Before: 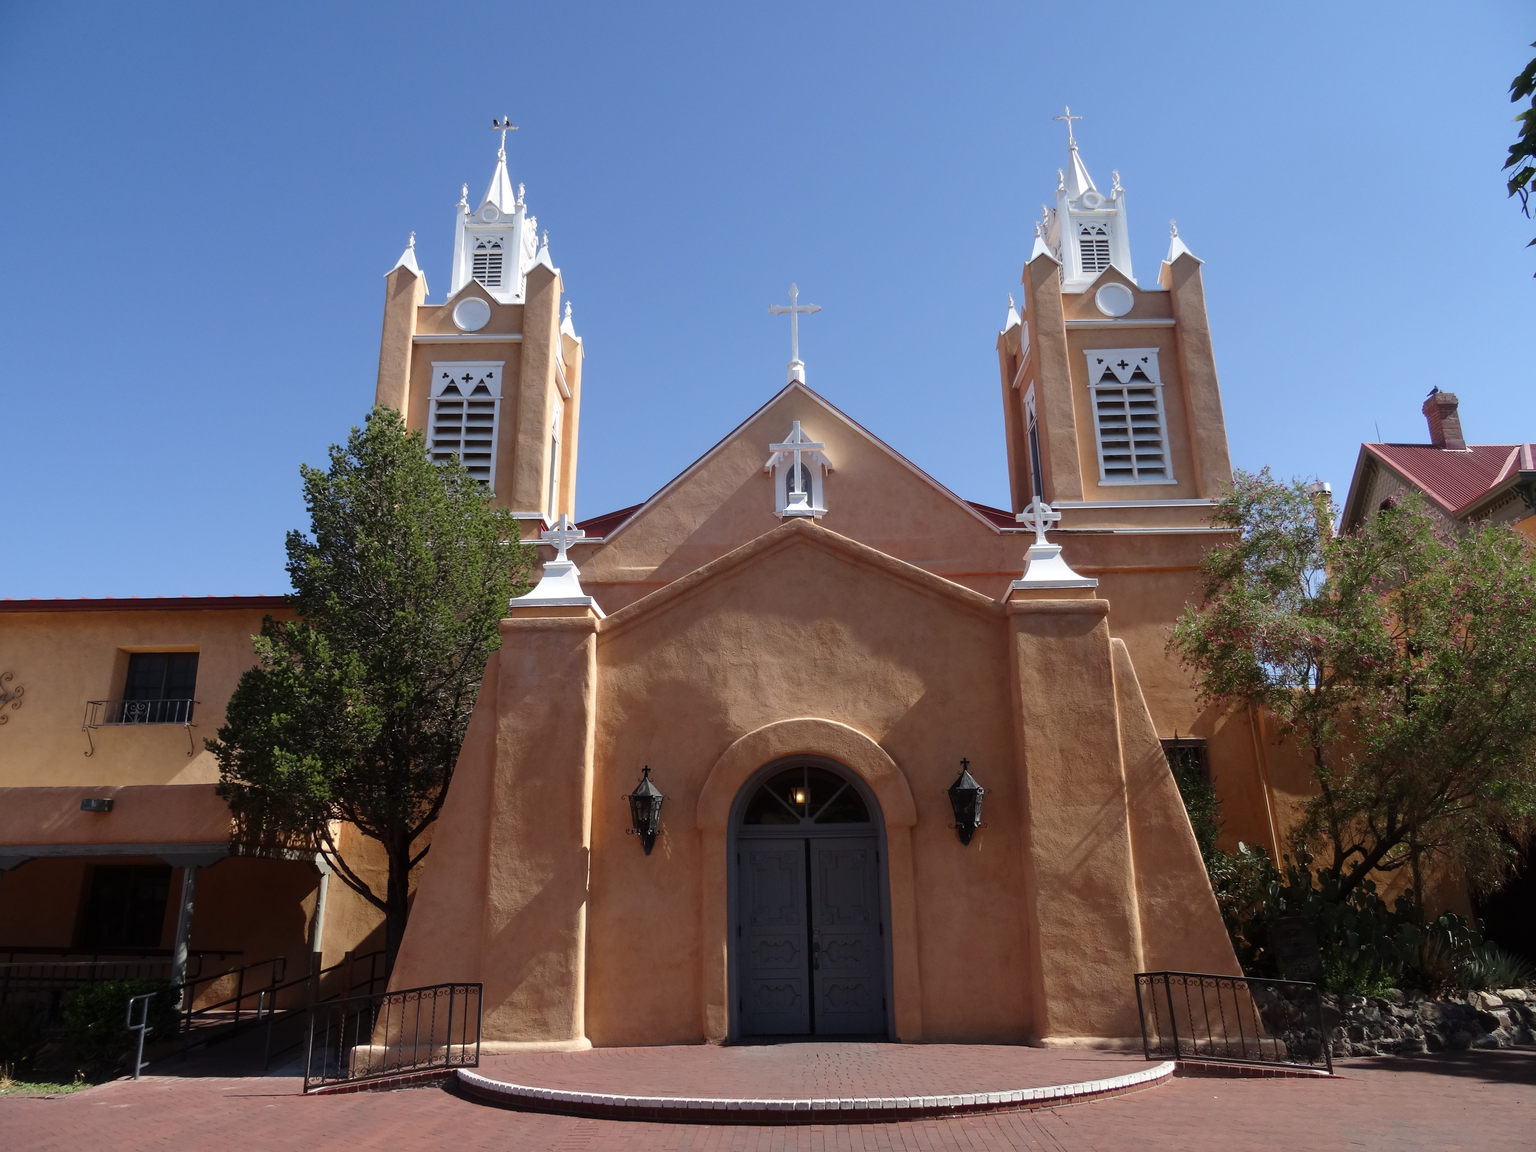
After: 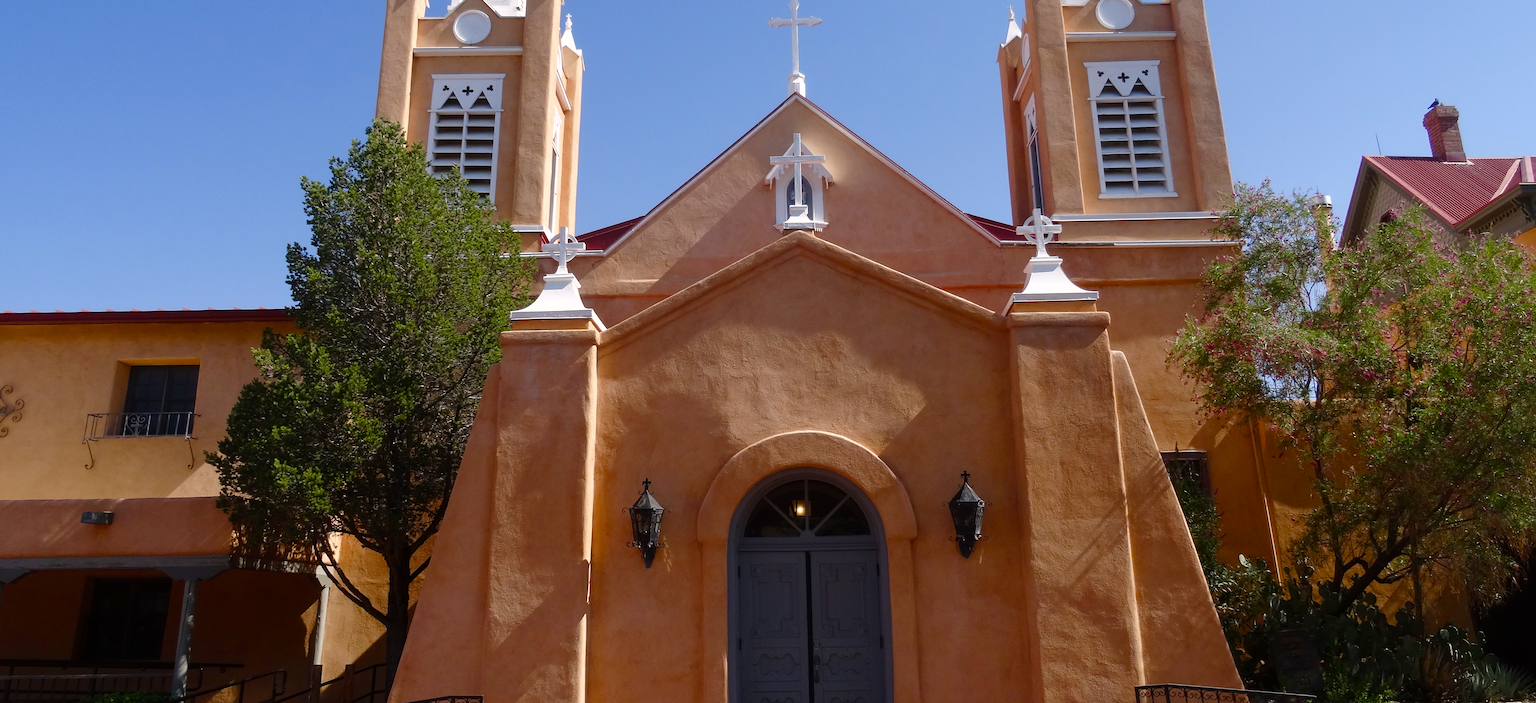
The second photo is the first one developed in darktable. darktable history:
crop and rotate: top 24.982%, bottom 13.975%
color balance rgb: highlights gain › chroma 0.935%, highlights gain › hue 27.93°, linear chroma grading › global chroma 13.177%, perceptual saturation grading › global saturation 20%, perceptual saturation grading › highlights -49.055%, perceptual saturation grading › shadows 23.974%, global vibrance 20%
sharpen: amount 0.208
